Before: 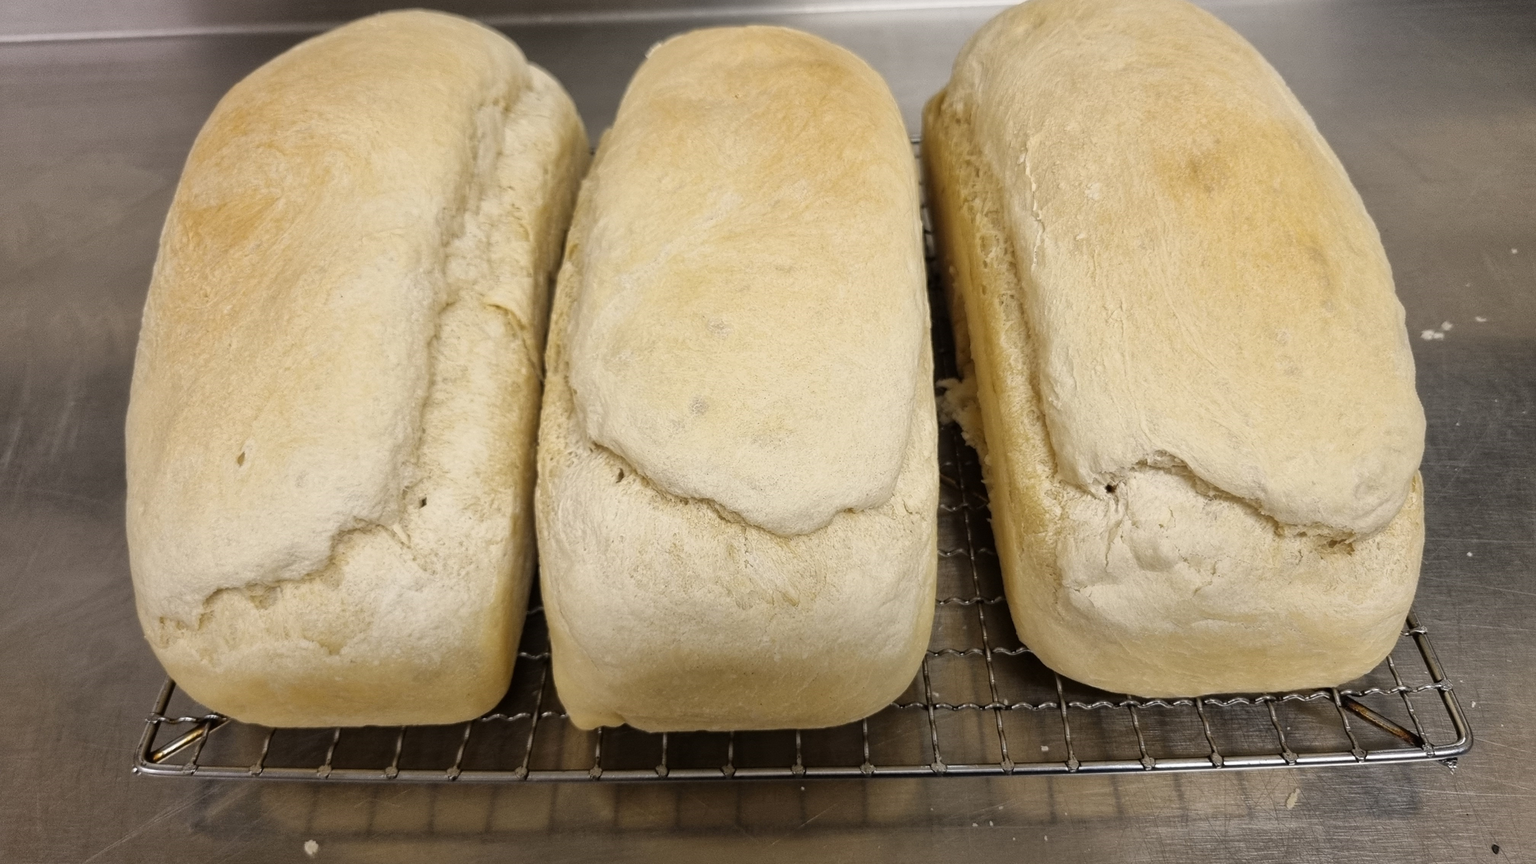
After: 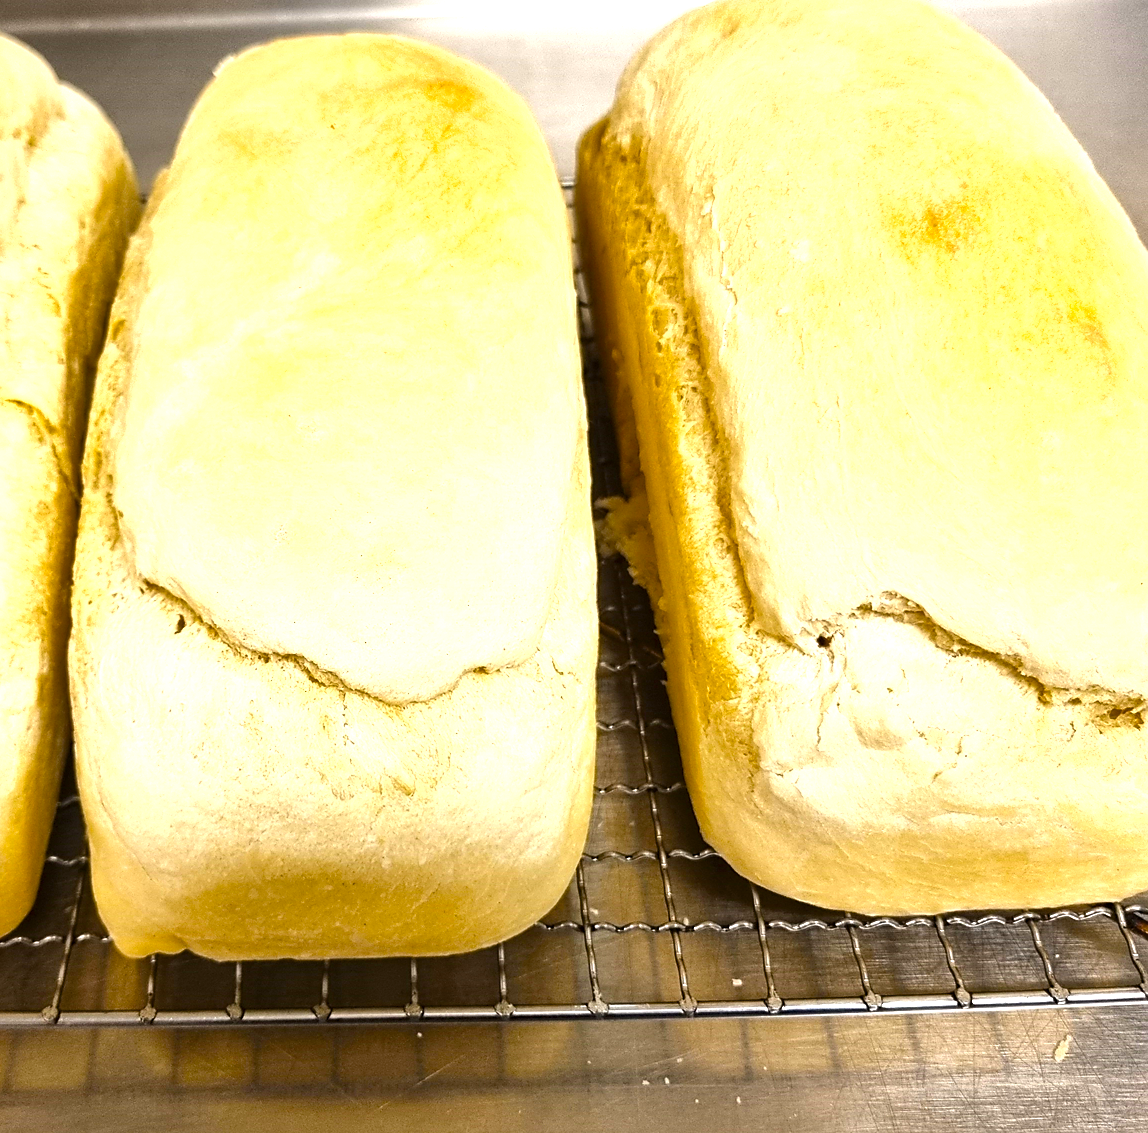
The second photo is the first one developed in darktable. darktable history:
crop: left 31.476%, top 0.002%, right 11.555%
sharpen: radius 1.897, amount 0.396, threshold 1.711
tone equalizer: edges refinement/feathering 500, mask exposure compensation -1.57 EV, preserve details no
exposure: black level correction 0, exposure 1.366 EV, compensate highlight preservation false
color balance rgb: linear chroma grading › global chroma 15.216%, perceptual saturation grading › global saturation 19.435%, global vibrance 15.894%, saturation formula JzAzBz (2021)
shadows and highlights: shadows 36.27, highlights -27.28, soften with gaussian
